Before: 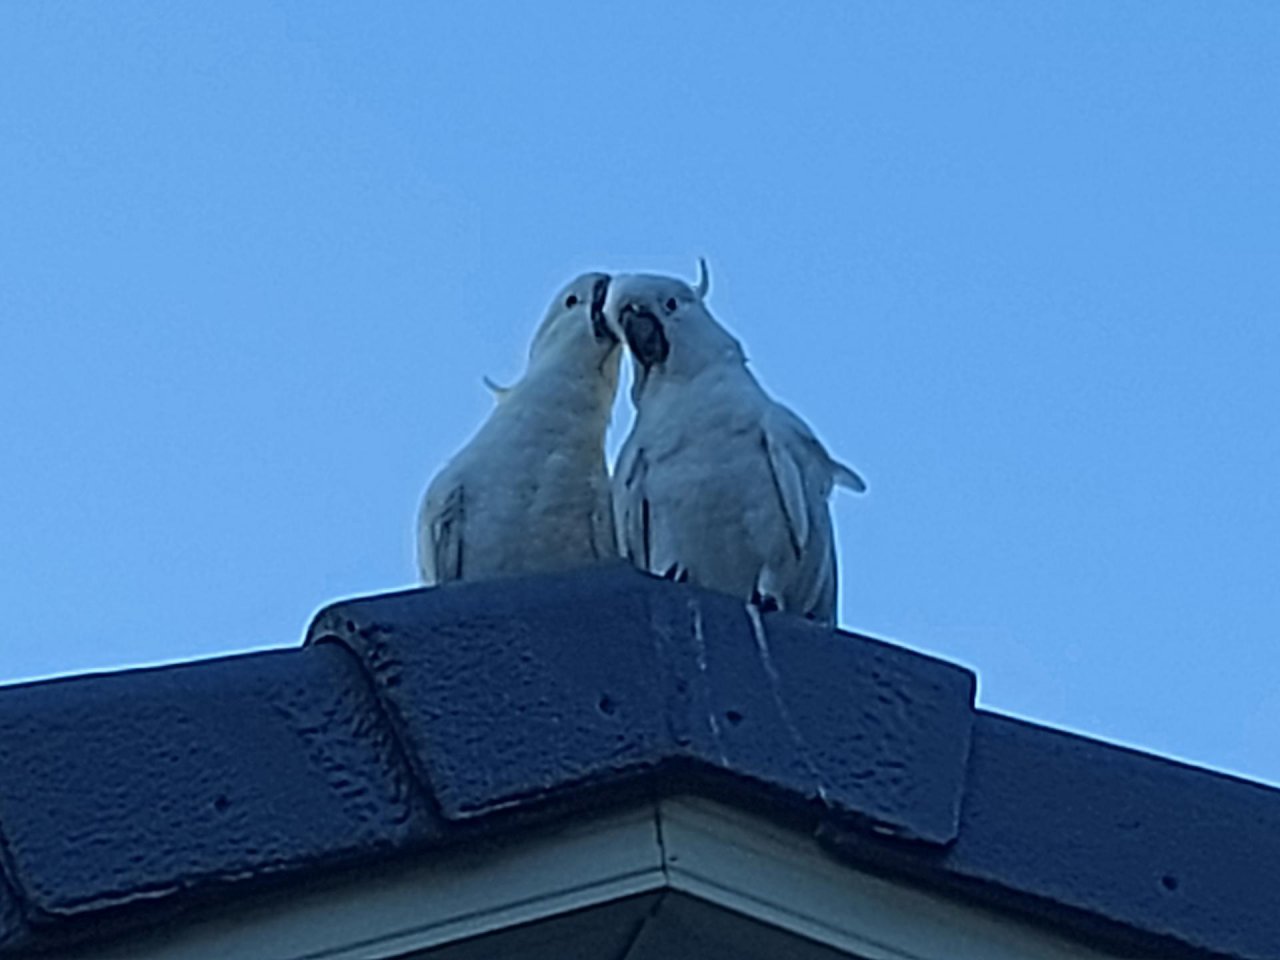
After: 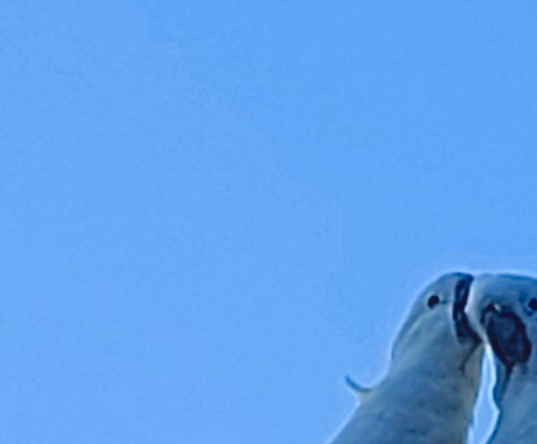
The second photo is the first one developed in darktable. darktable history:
white balance: red 0.974, blue 1.044
exposure: compensate highlight preservation false
color balance rgb: shadows lift › chroma 2%, shadows lift › hue 247.2°, power › chroma 0.3%, power › hue 25.2°, highlights gain › chroma 3%, highlights gain › hue 60°, global offset › luminance 0.75%, perceptual saturation grading › global saturation 20%, perceptual saturation grading › highlights -20%, perceptual saturation grading › shadows 30%, global vibrance 20%
crop and rotate: left 10.817%, top 0.062%, right 47.194%, bottom 53.626%
